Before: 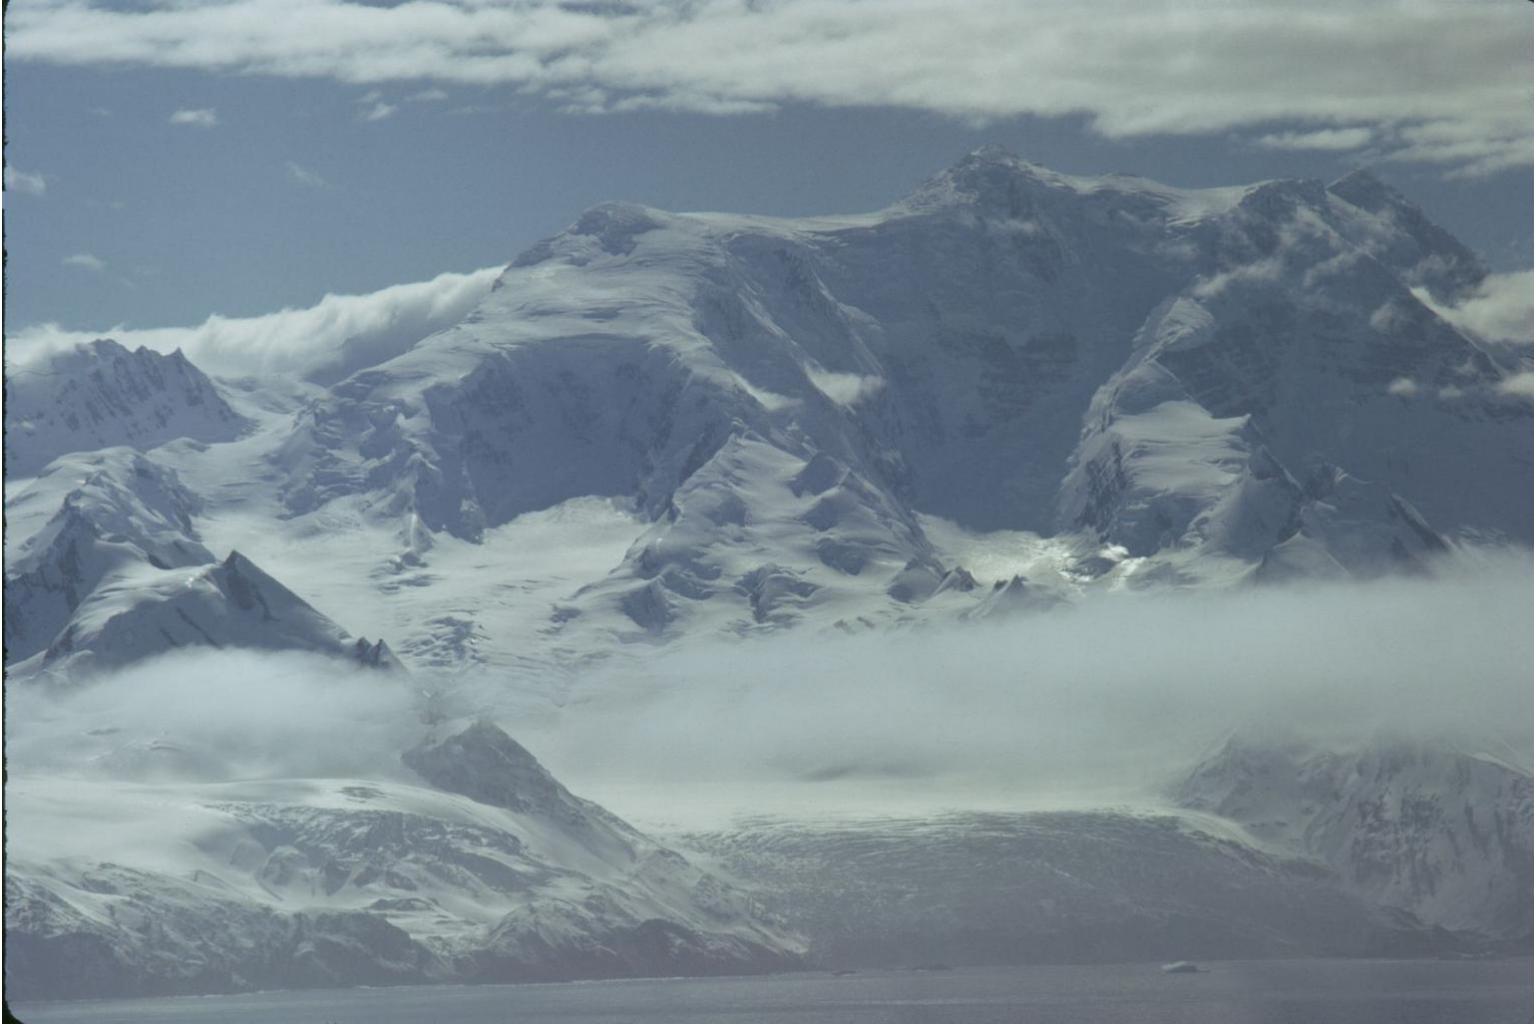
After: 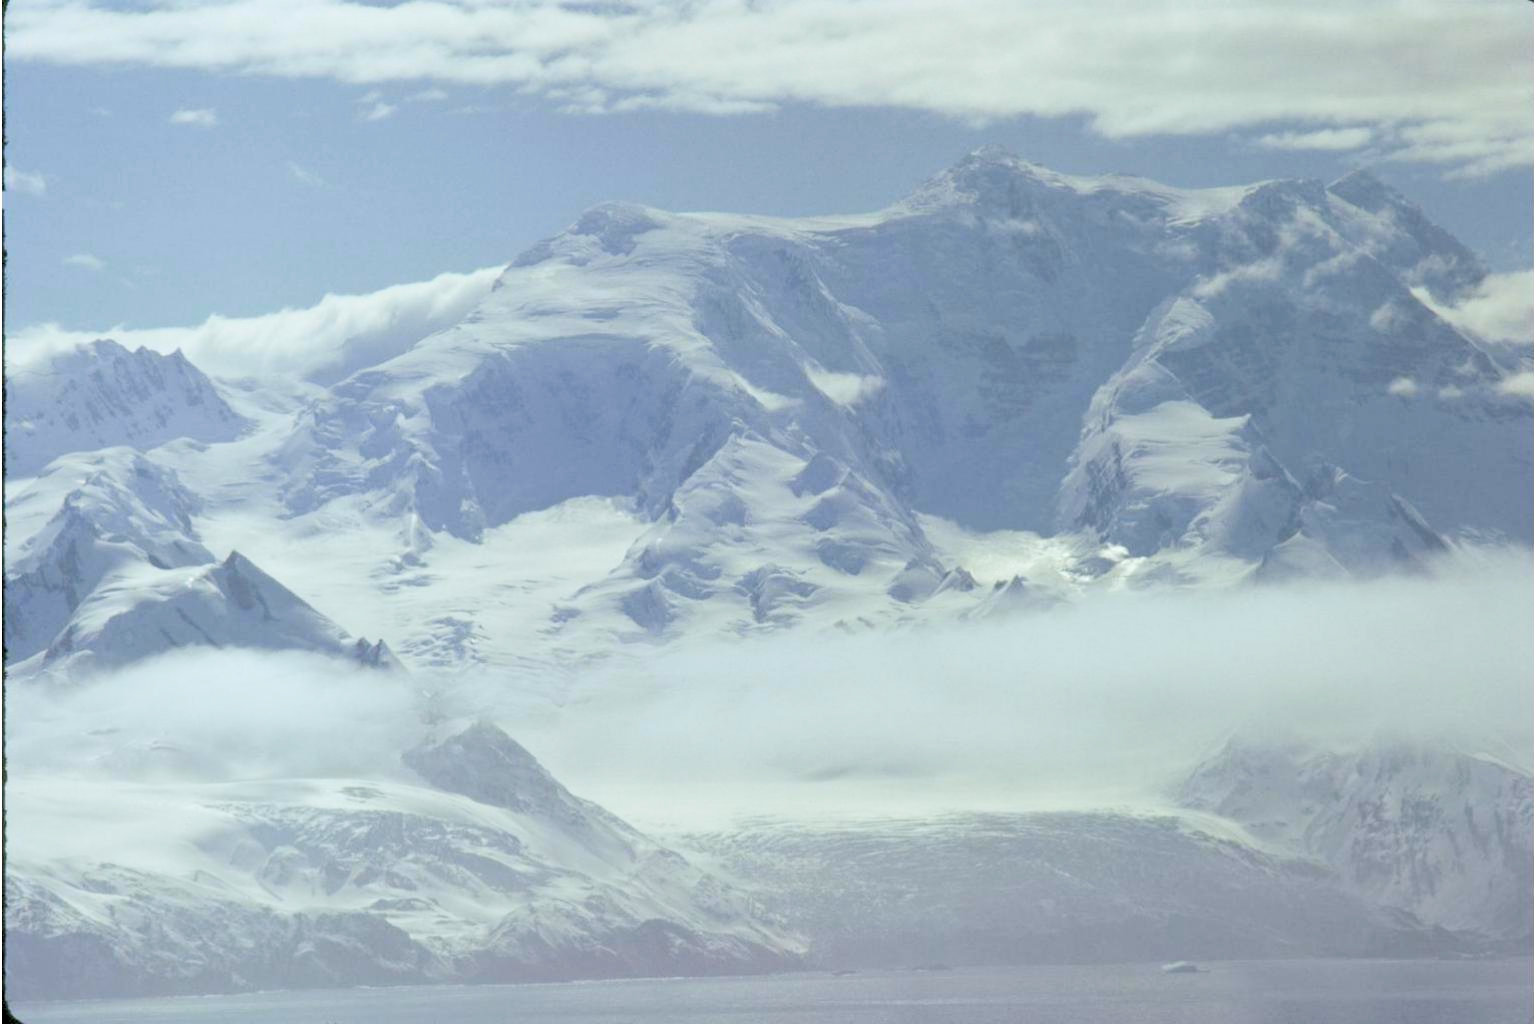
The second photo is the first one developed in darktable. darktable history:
levels: levels [0.072, 0.414, 0.976]
contrast brightness saturation: contrast 0.15, brightness 0.05
